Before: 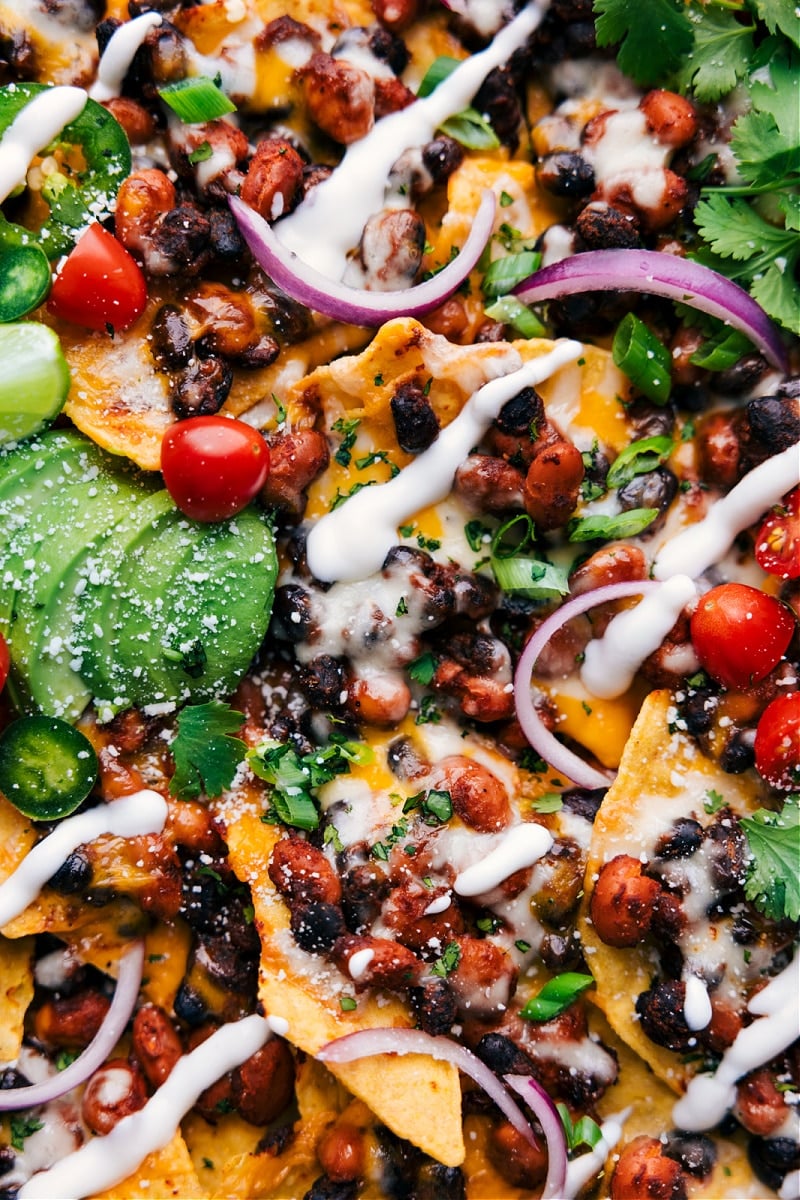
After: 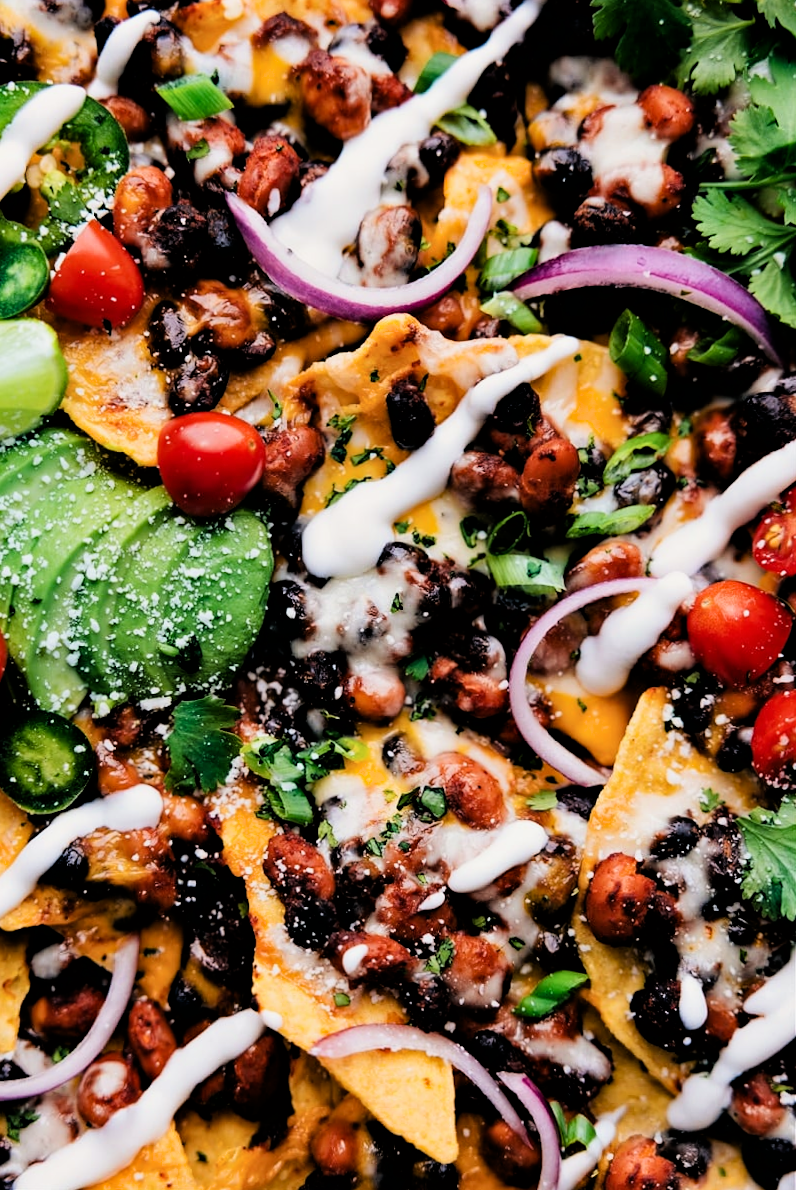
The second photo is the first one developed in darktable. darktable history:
filmic rgb: black relative exposure -4 EV, white relative exposure 3 EV, hardness 3.02, contrast 1.4
haze removal: adaptive false
rotate and perspective: rotation 0.192°, lens shift (horizontal) -0.015, crop left 0.005, crop right 0.996, crop top 0.006, crop bottom 0.99
